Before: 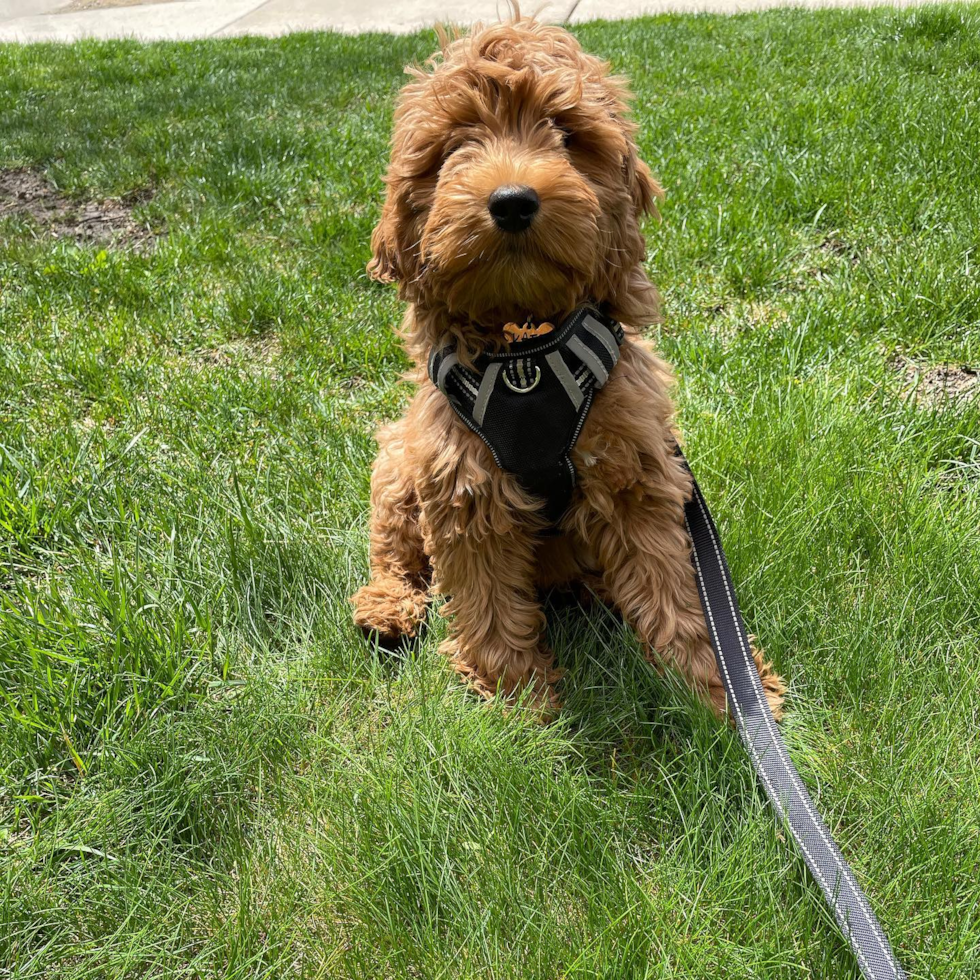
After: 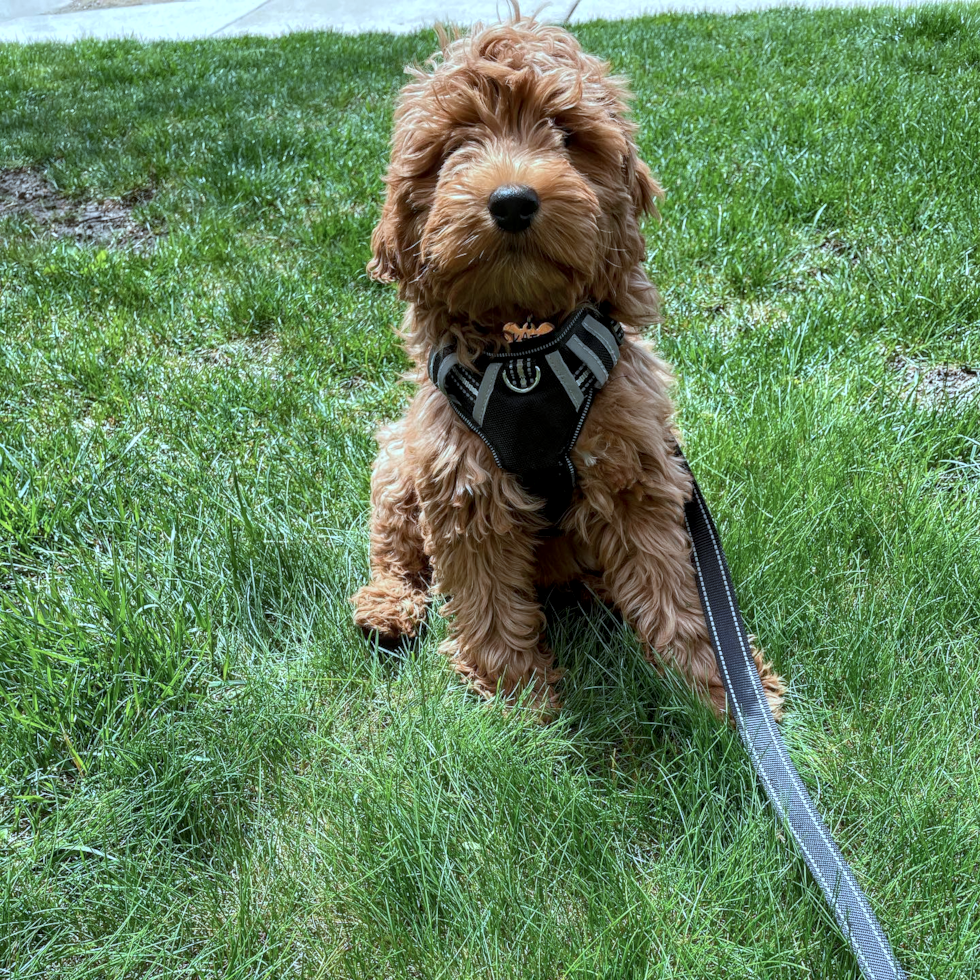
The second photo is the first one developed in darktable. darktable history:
color correction: highlights a* -9.35, highlights b* -23.15
local contrast: on, module defaults
